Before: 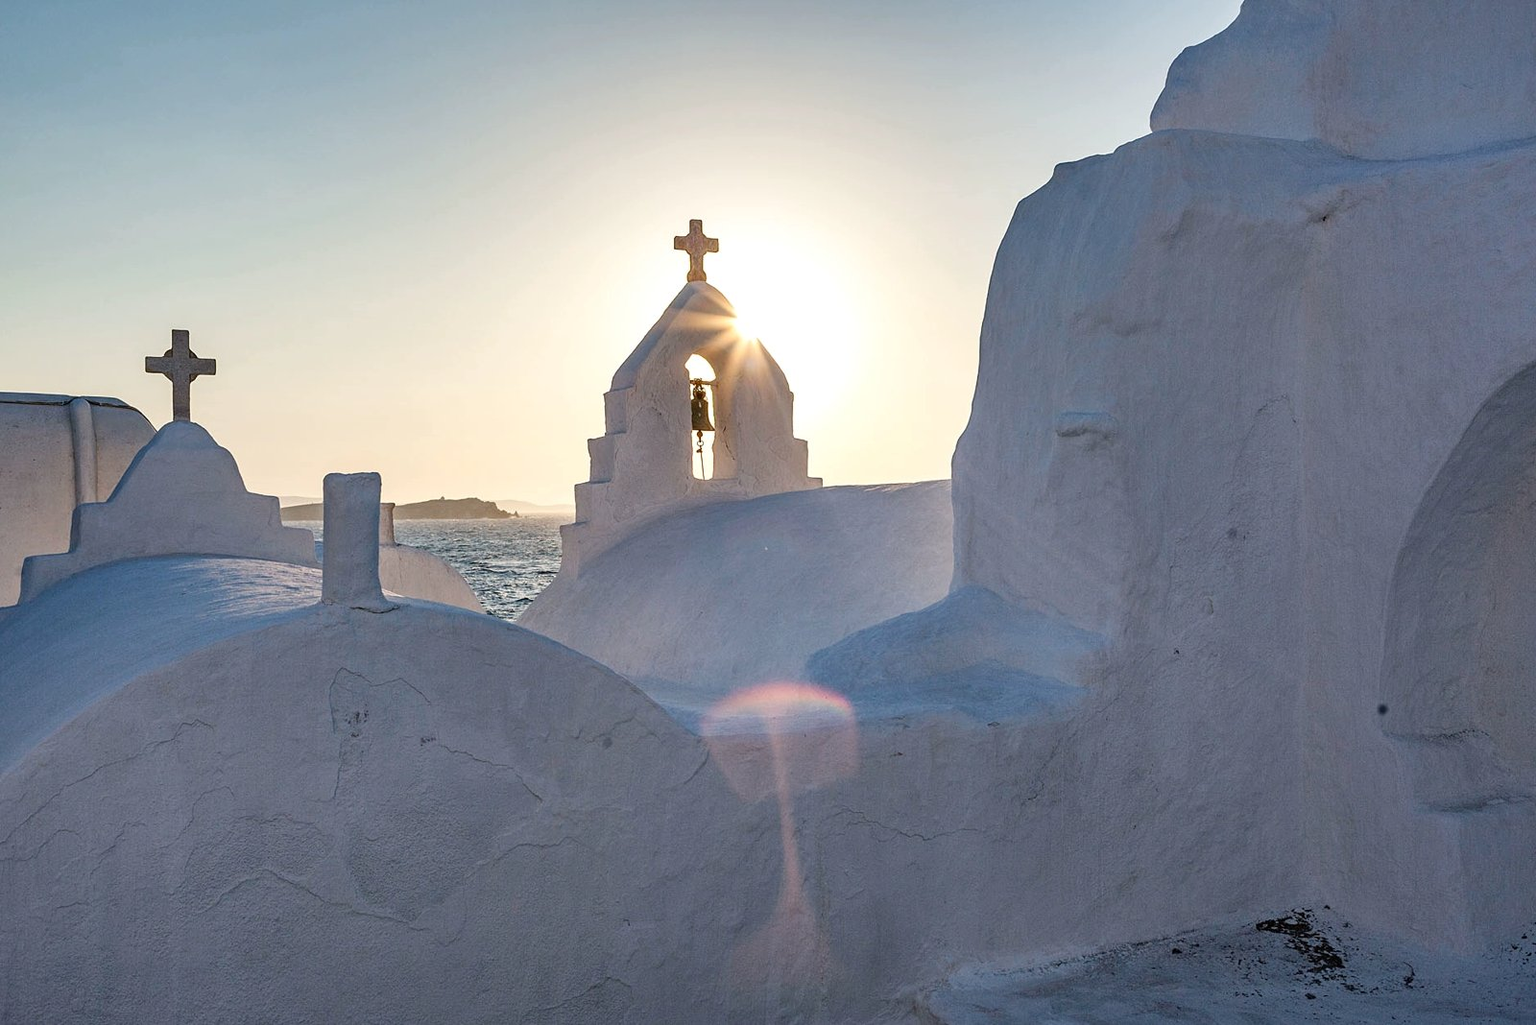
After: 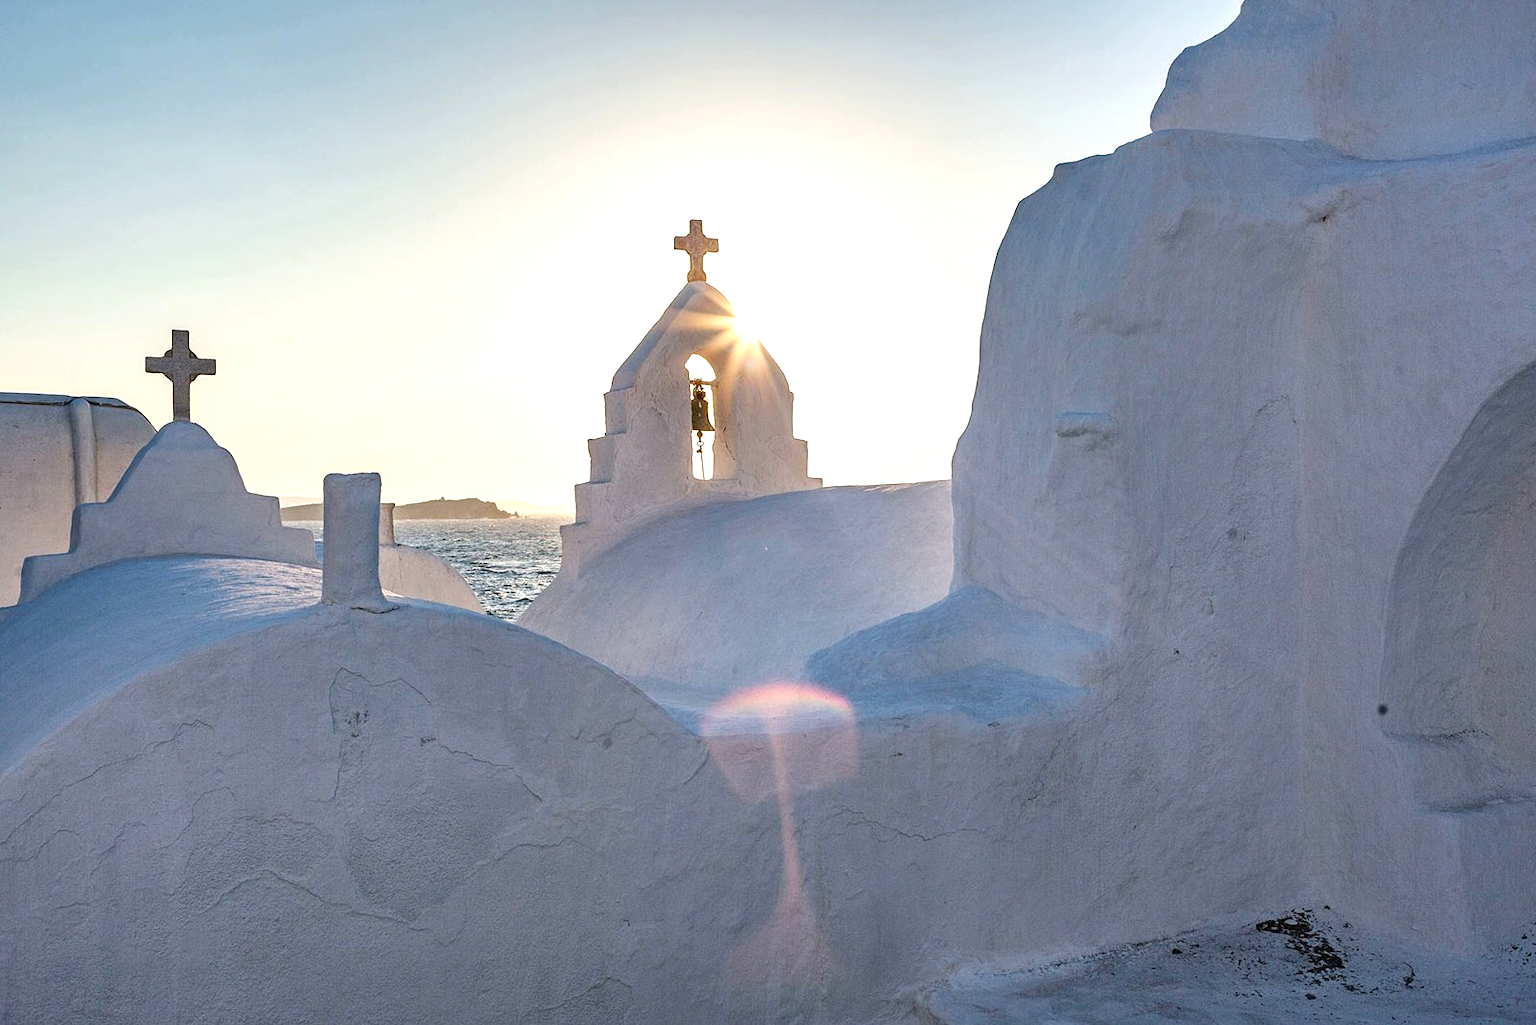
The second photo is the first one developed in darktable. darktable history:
tone equalizer: on, module defaults
exposure: exposure 0.496 EV, compensate highlight preservation false
